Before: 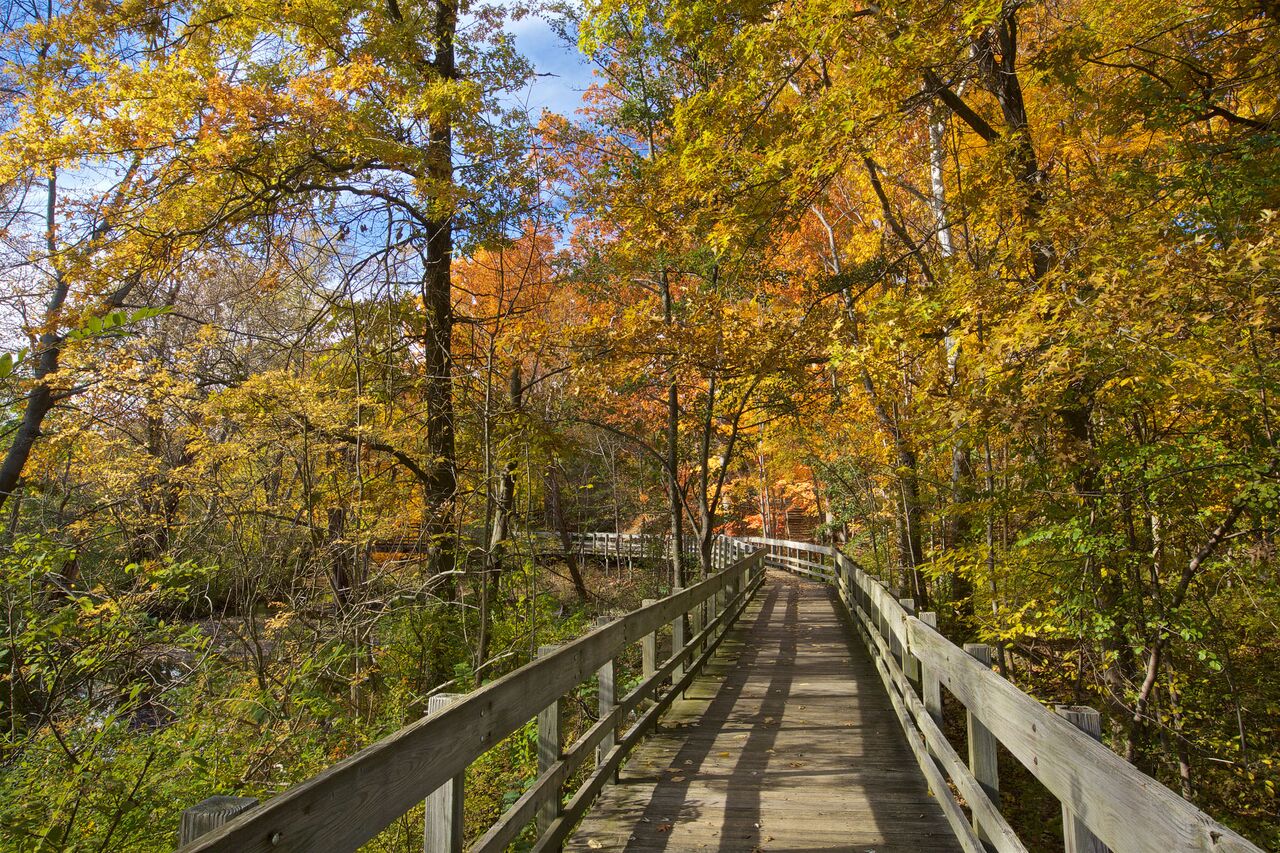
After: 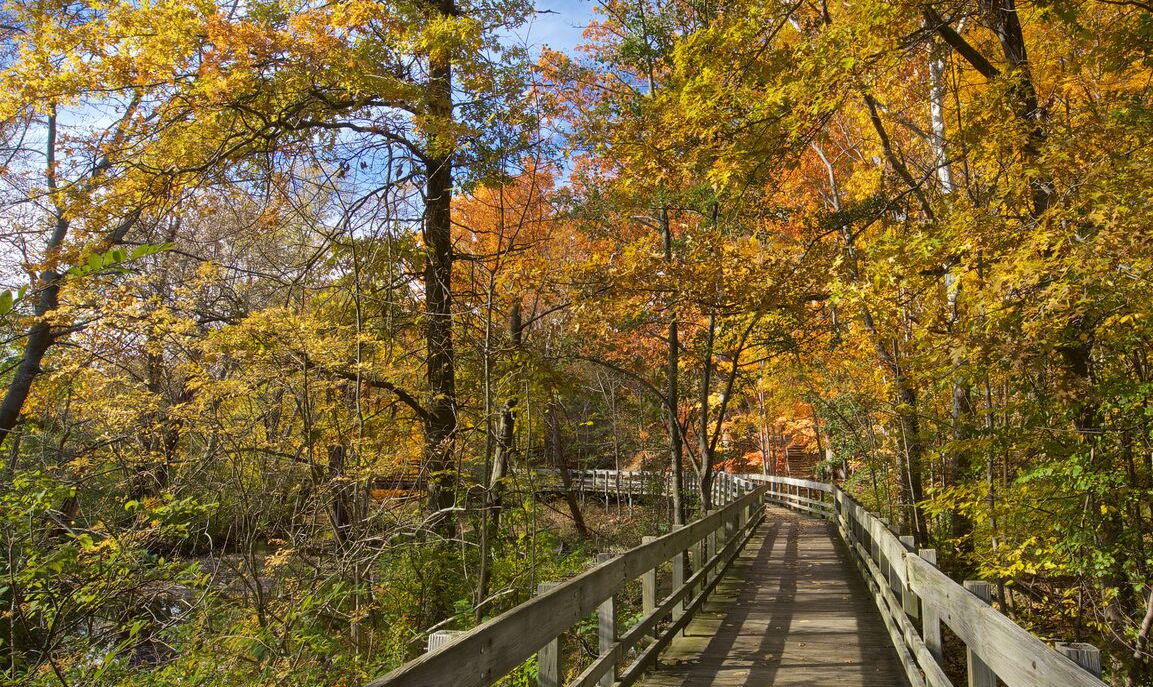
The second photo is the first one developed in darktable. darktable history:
tone equalizer: edges refinement/feathering 500, mask exposure compensation -1.57 EV, preserve details no
crop: top 7.404%, right 9.915%, bottom 12.005%
